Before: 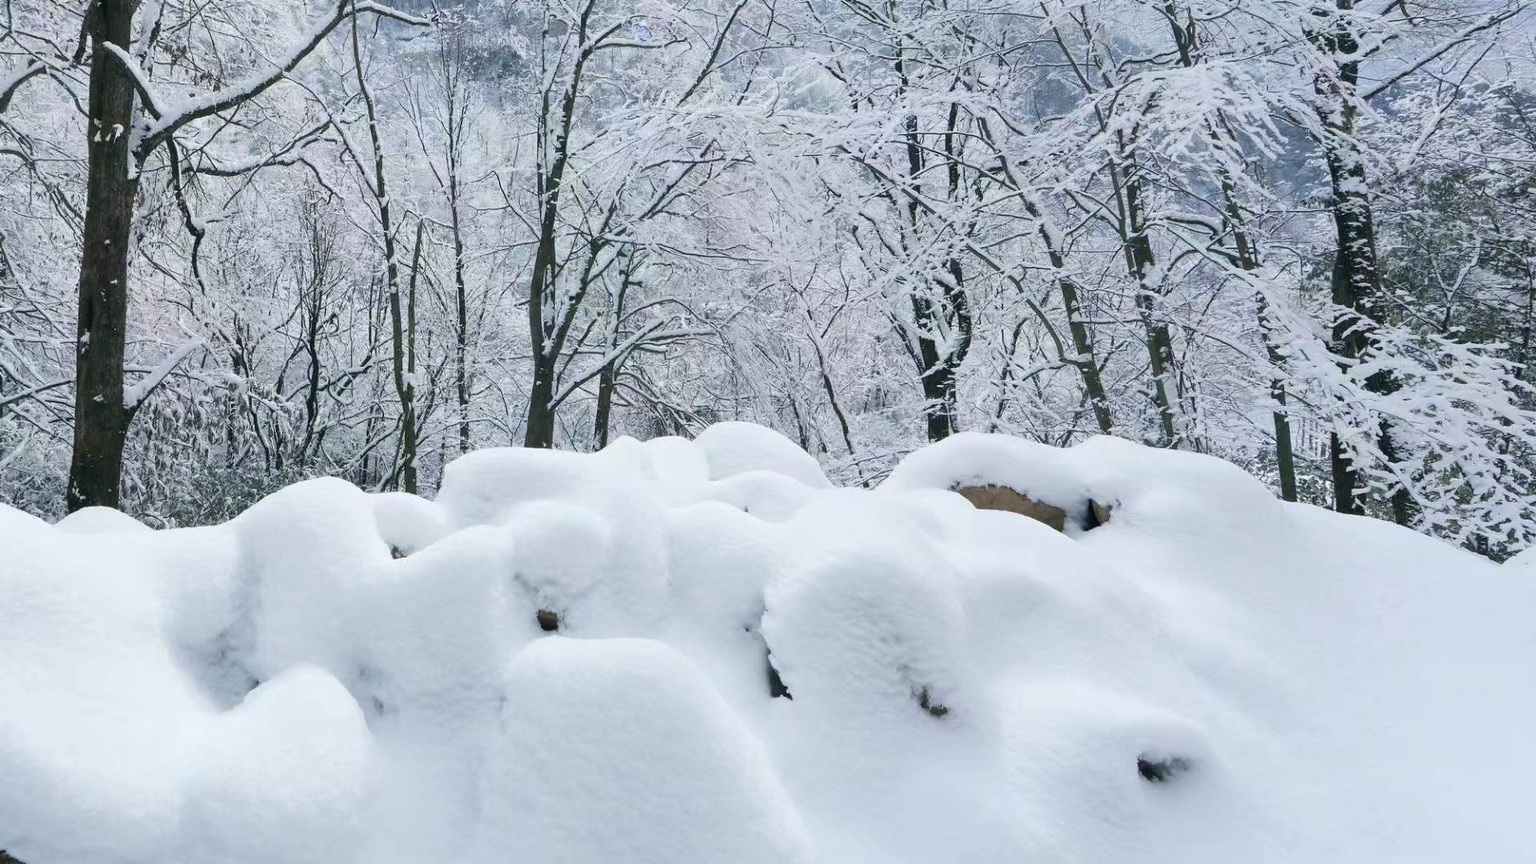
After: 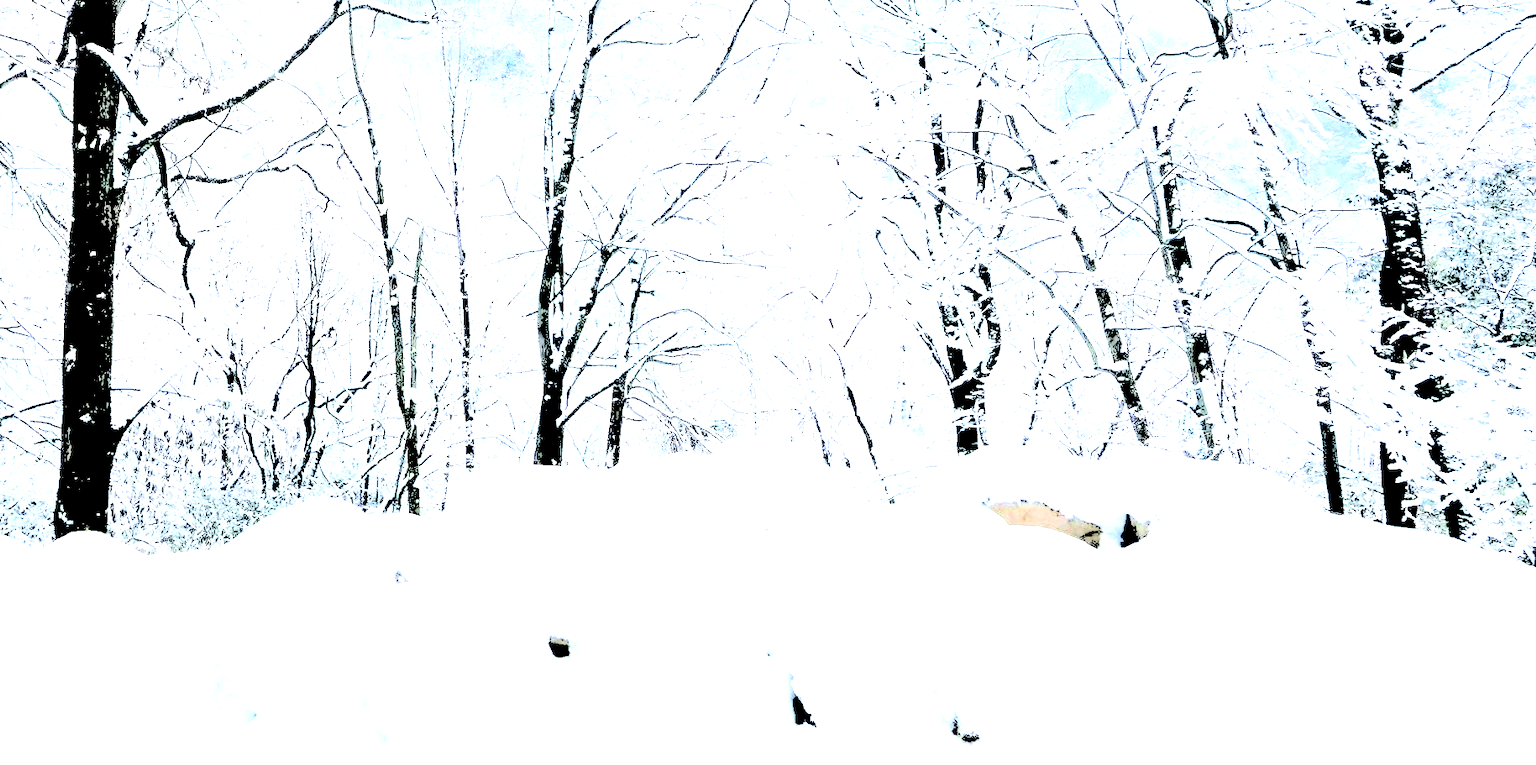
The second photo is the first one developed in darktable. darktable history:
crop and rotate: angle 0.534°, left 0.332%, right 2.805%, bottom 14.104%
levels: gray 59.4%, white 99.98%, levels [0.246, 0.256, 0.506]
contrast brightness saturation: contrast 0.112, saturation -0.168
